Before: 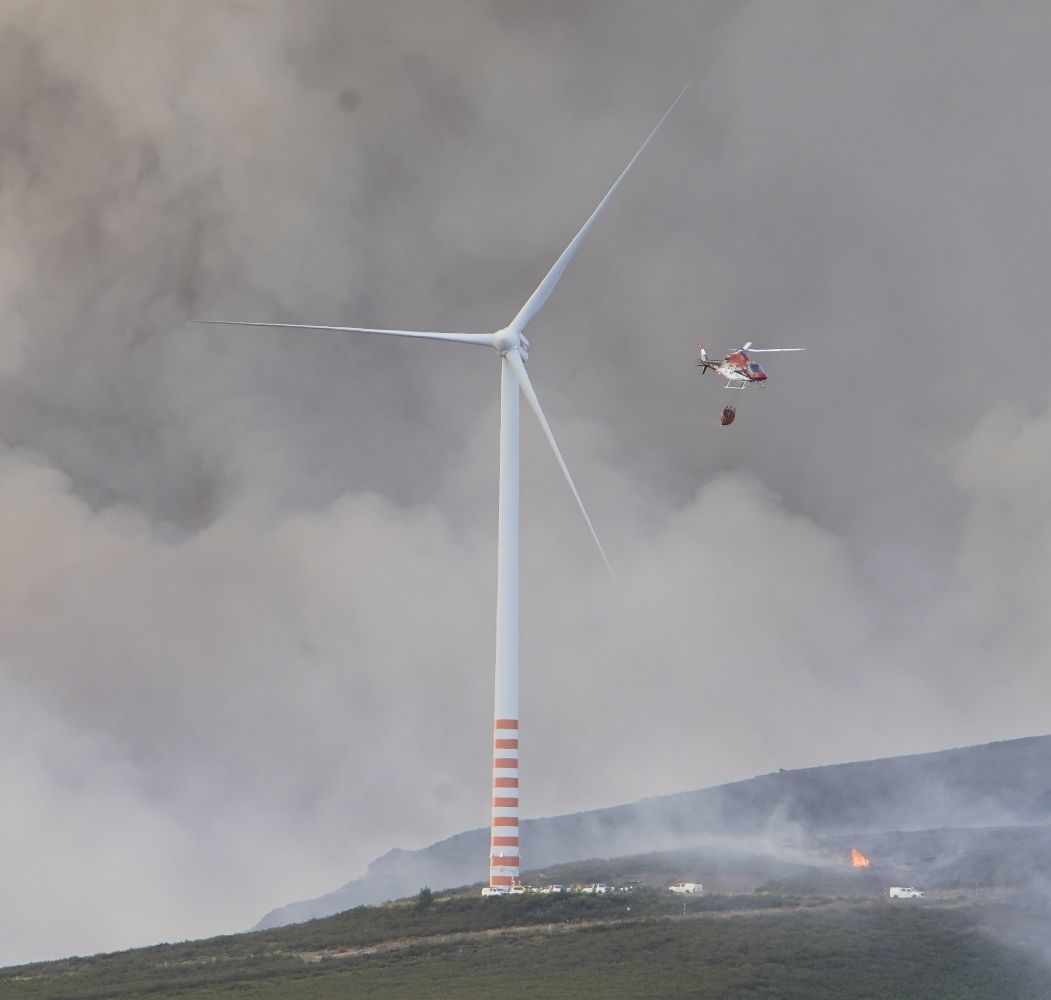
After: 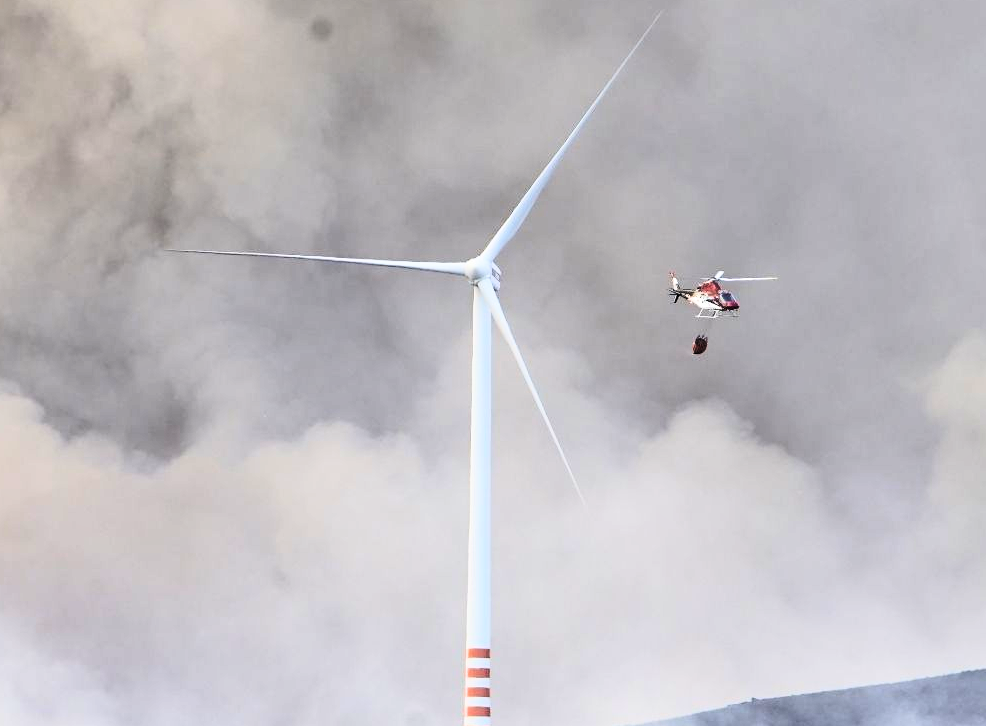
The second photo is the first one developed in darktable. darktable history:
filmic rgb: black relative exposure -4.94 EV, white relative exposure 2.83 EV, hardness 3.72
crop: left 2.742%, top 7.154%, right 3.402%, bottom 20.204%
exposure: compensate highlight preservation false
contrast brightness saturation: contrast 0.203, brightness 0.162, saturation 0.228
tone equalizer: -8 EV -0.735 EV, -7 EV -0.703 EV, -6 EV -0.594 EV, -5 EV -0.378 EV, -3 EV 0.373 EV, -2 EV 0.6 EV, -1 EV 0.701 EV, +0 EV 0.737 EV, edges refinement/feathering 500, mask exposure compensation -1.57 EV, preserve details no
shadows and highlights: low approximation 0.01, soften with gaussian
